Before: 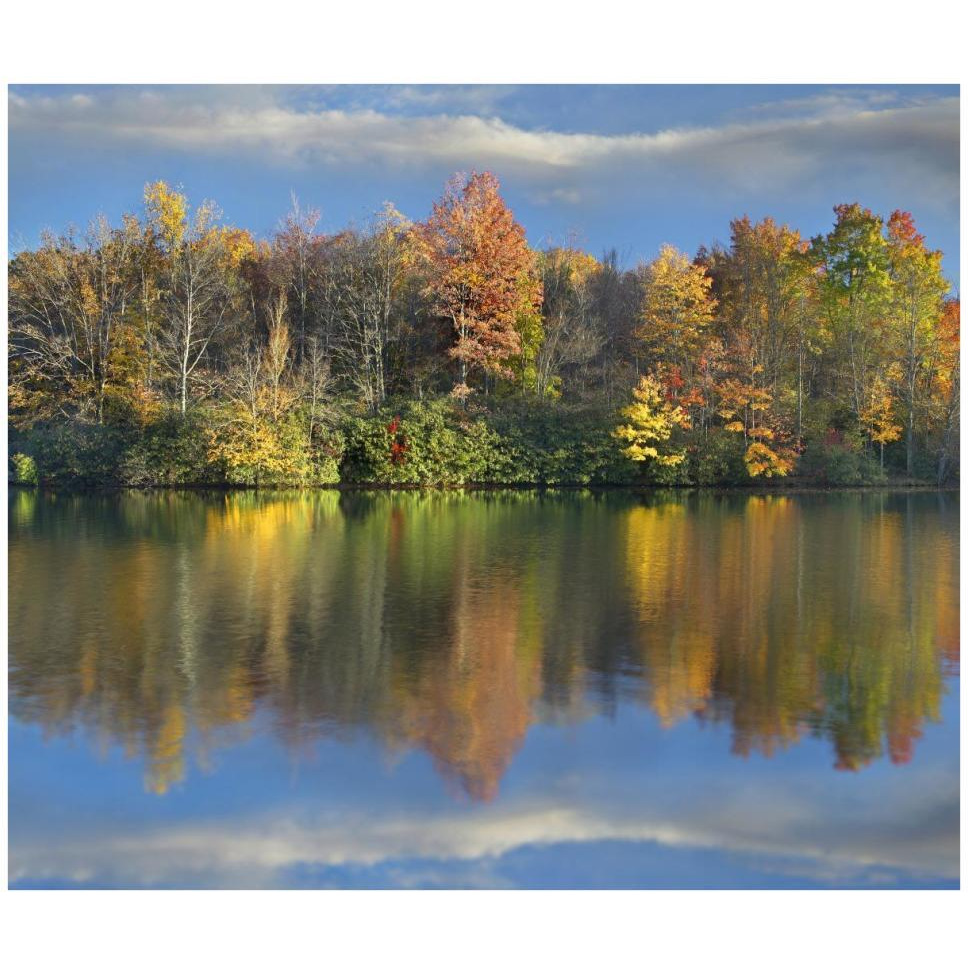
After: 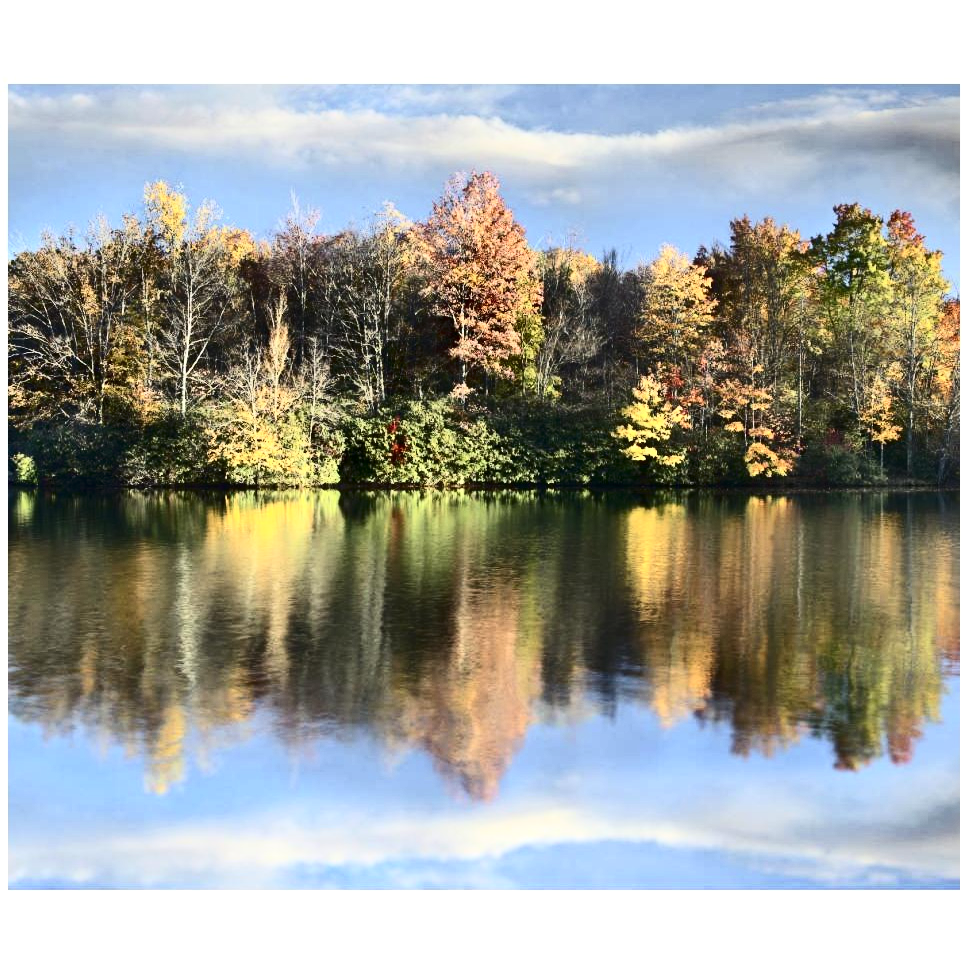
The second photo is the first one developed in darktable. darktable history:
contrast brightness saturation: contrast 0.5, saturation -0.1
graduated density: on, module defaults
exposure: black level correction 0, exposure 0.7 EV, compensate exposure bias true, compensate highlight preservation false
